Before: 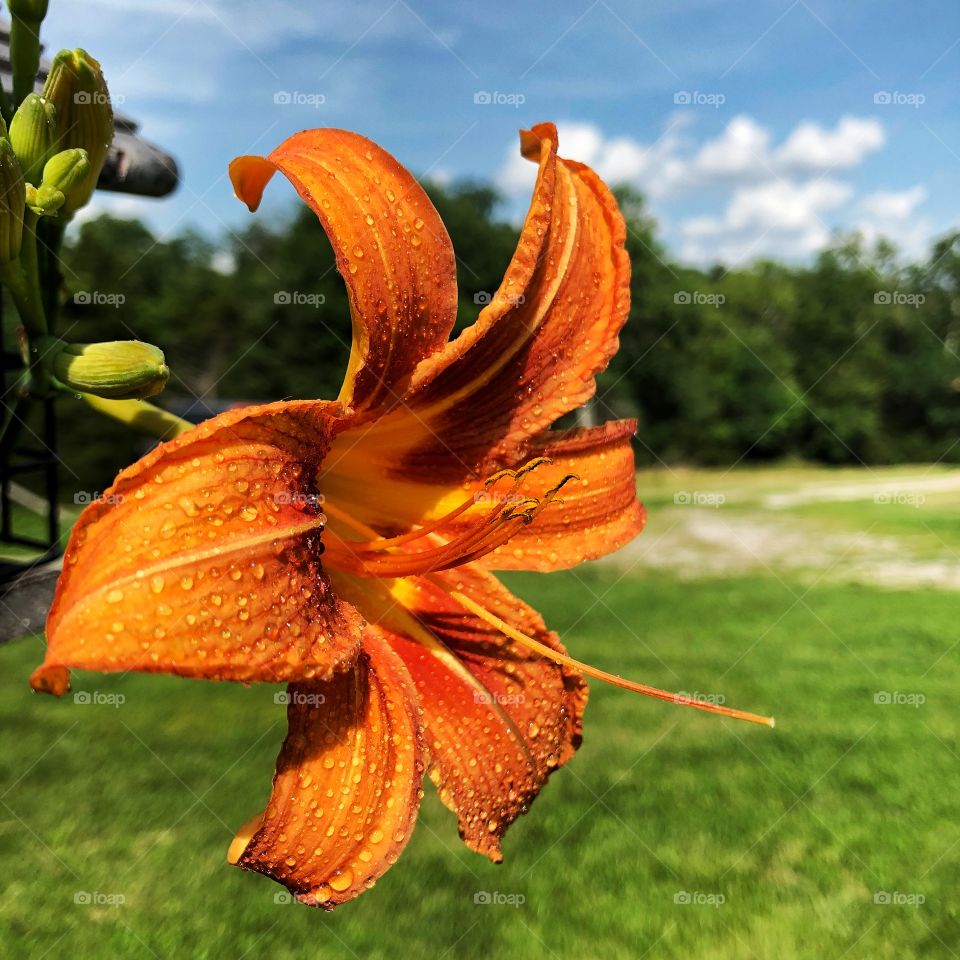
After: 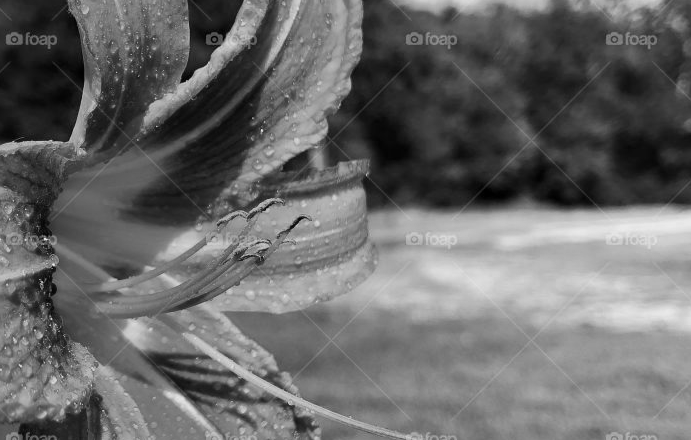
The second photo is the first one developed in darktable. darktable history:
crop and rotate: left 27.938%, top 27.046%, bottom 27.046%
color balance rgb: on, module defaults
monochrome: a 2.21, b -1.33, size 2.2
